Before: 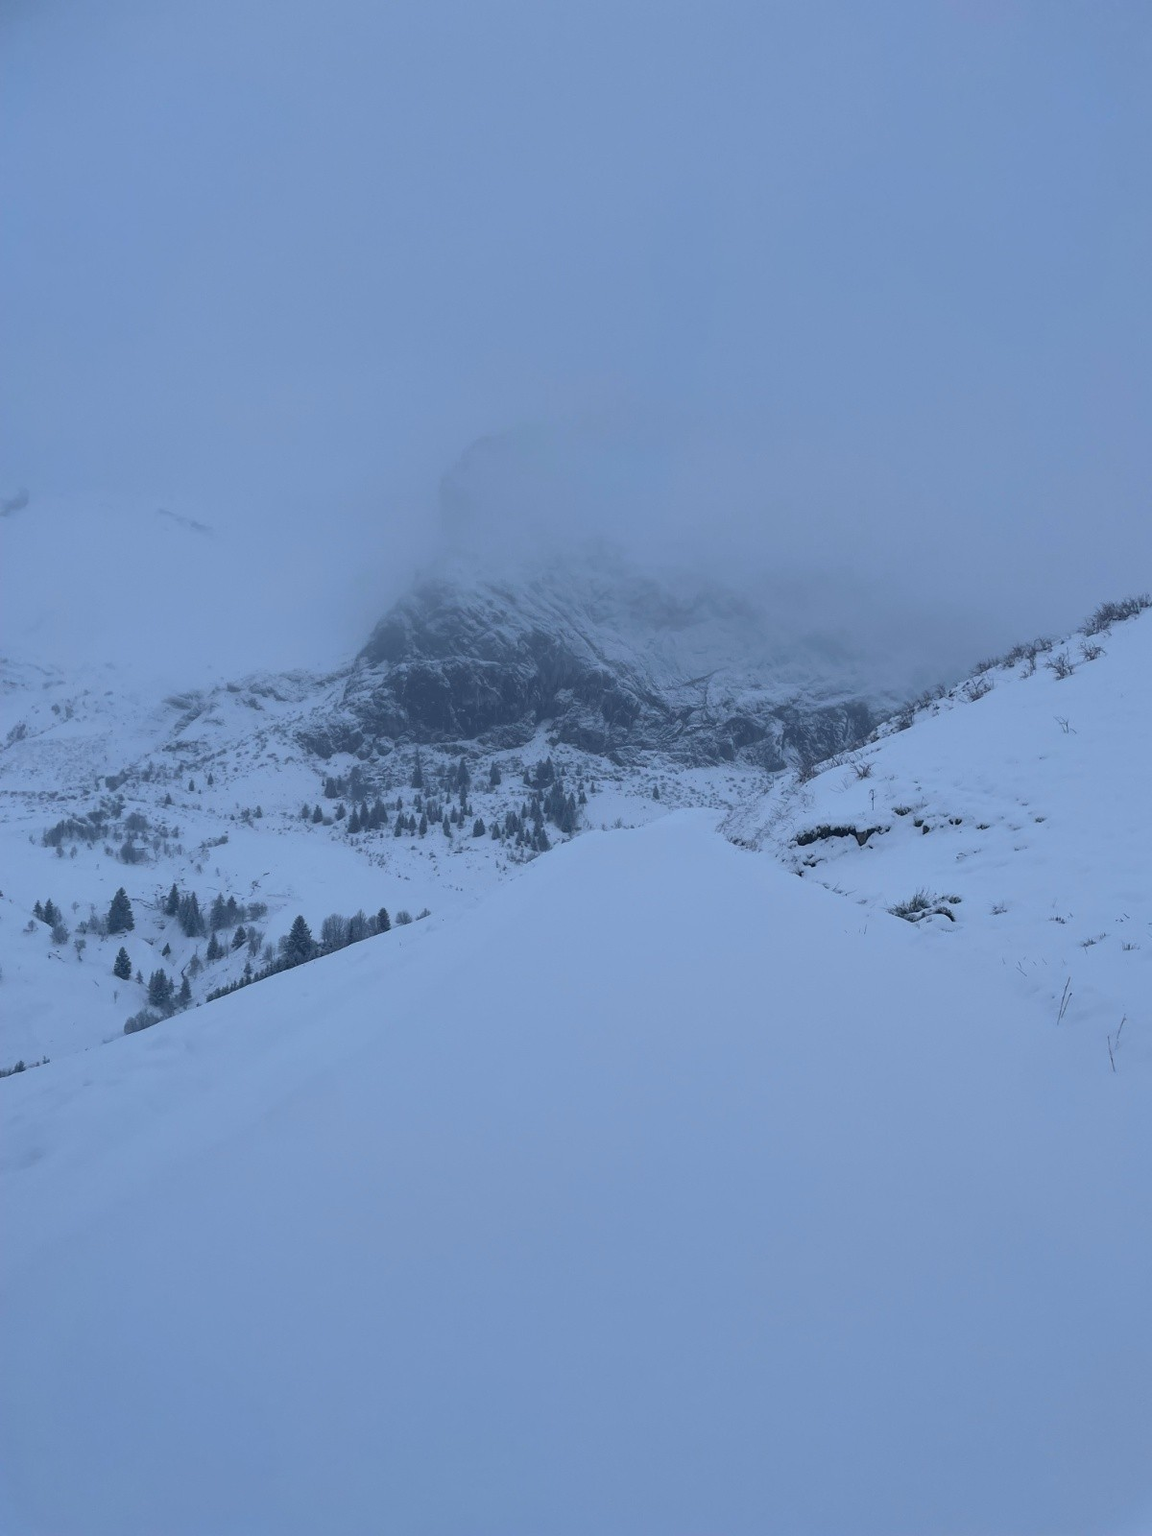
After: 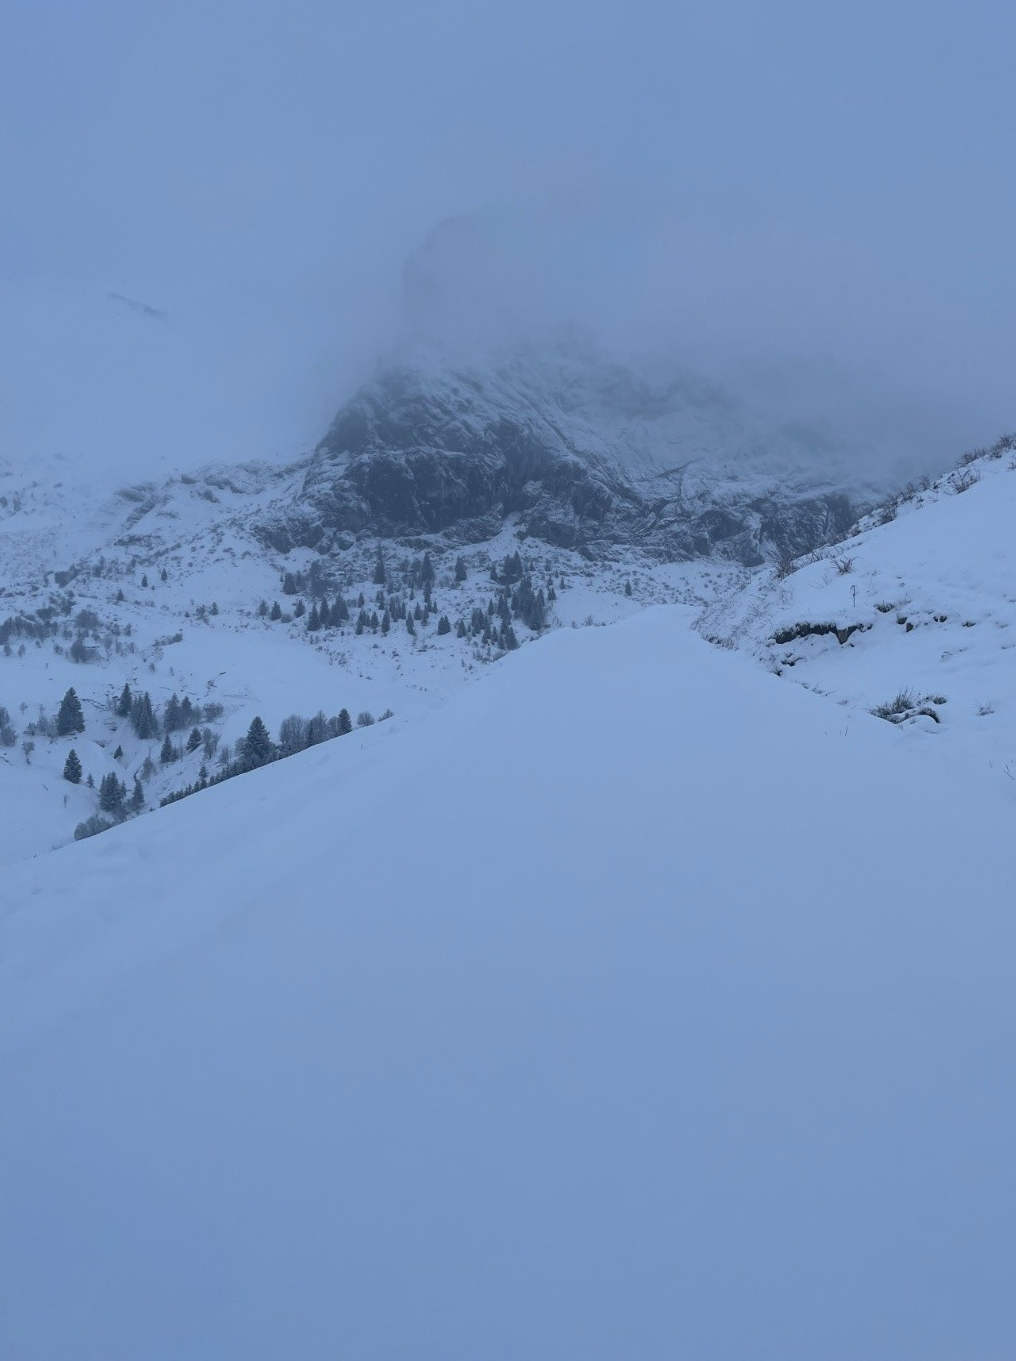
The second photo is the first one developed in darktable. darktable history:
crop and rotate: left 4.621%, top 14.932%, right 10.673%
contrast equalizer: octaves 7, y [[0.5, 0.5, 0.472, 0.5, 0.5, 0.5], [0.5 ×6], [0.5 ×6], [0 ×6], [0 ×6]]
